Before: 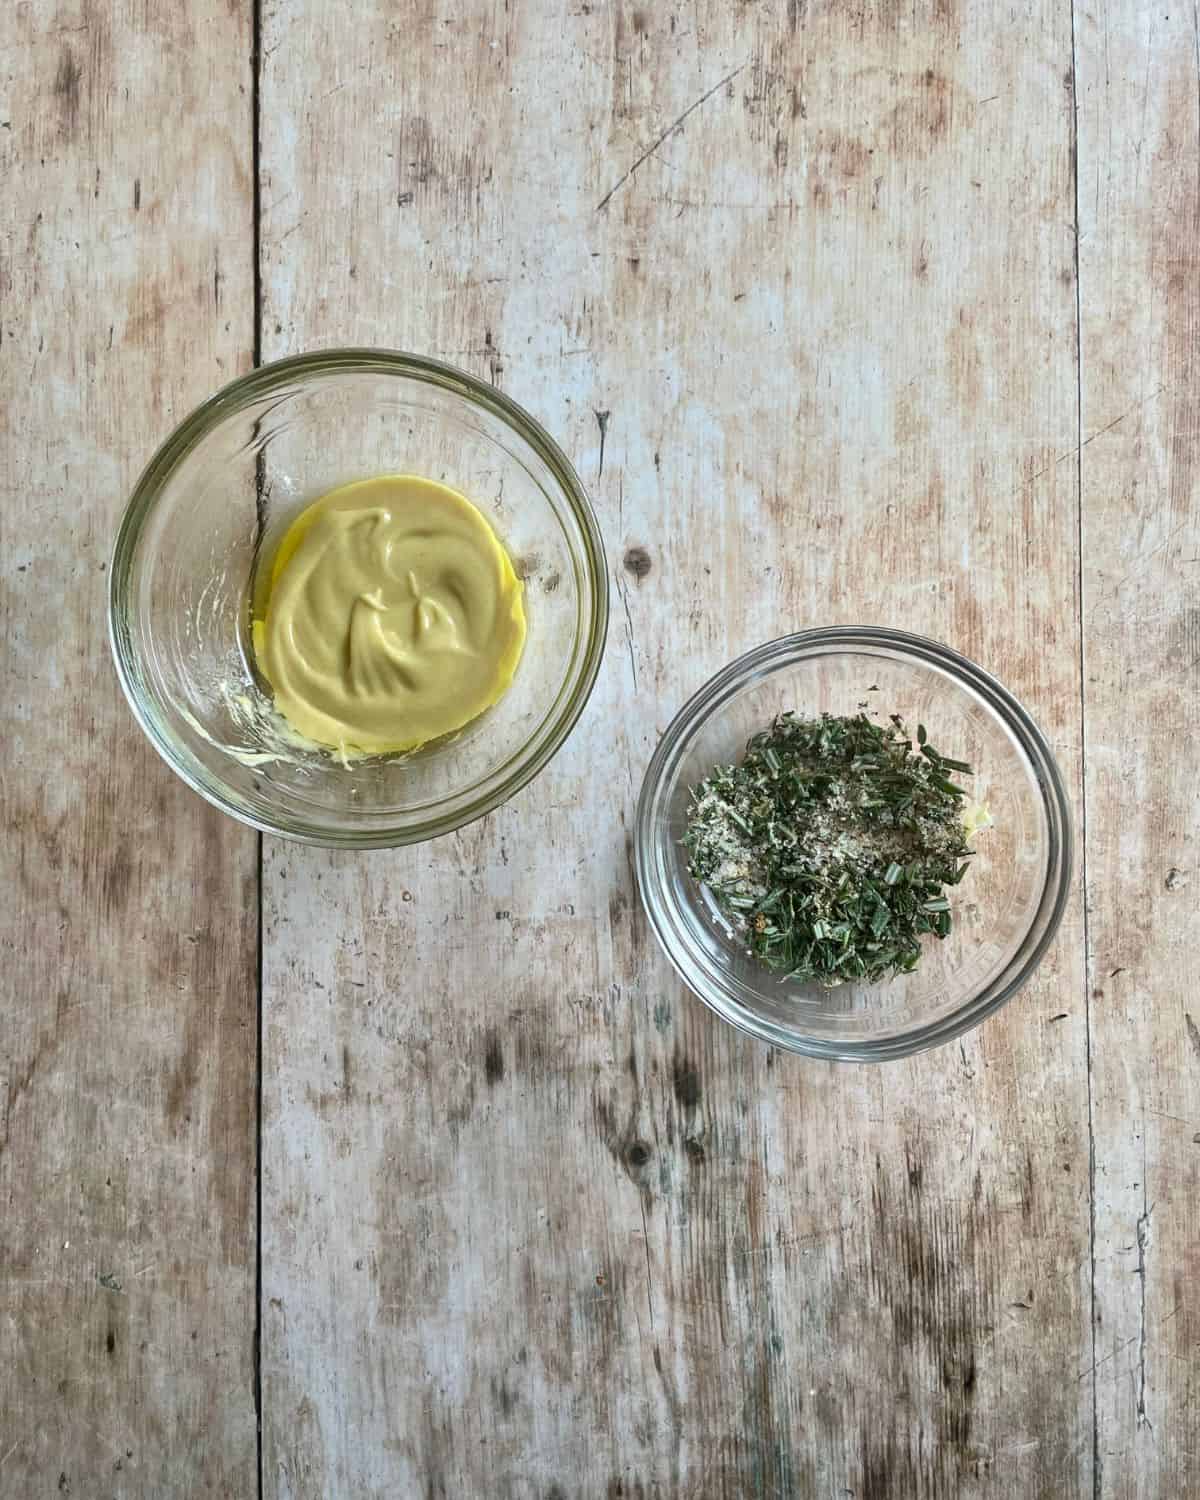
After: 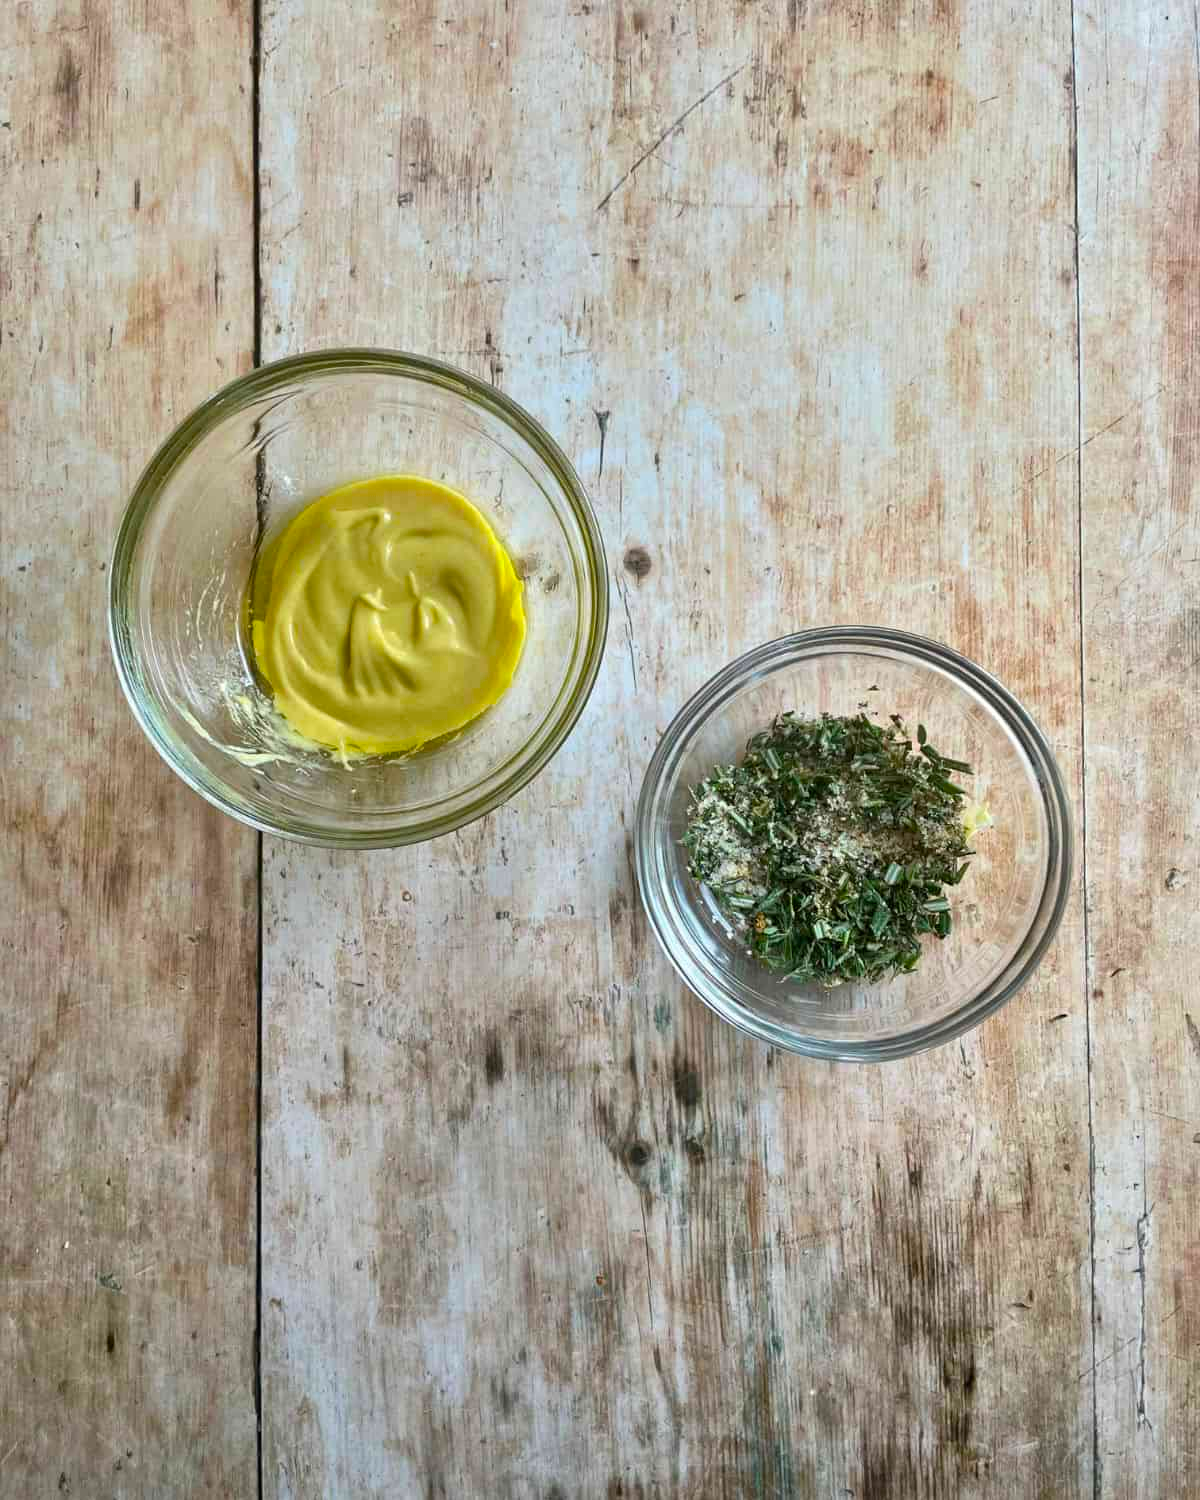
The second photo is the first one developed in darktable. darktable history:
color balance rgb: linear chroma grading › global chroma 15%, perceptual saturation grading › global saturation 30%
exposure: compensate highlight preservation false
